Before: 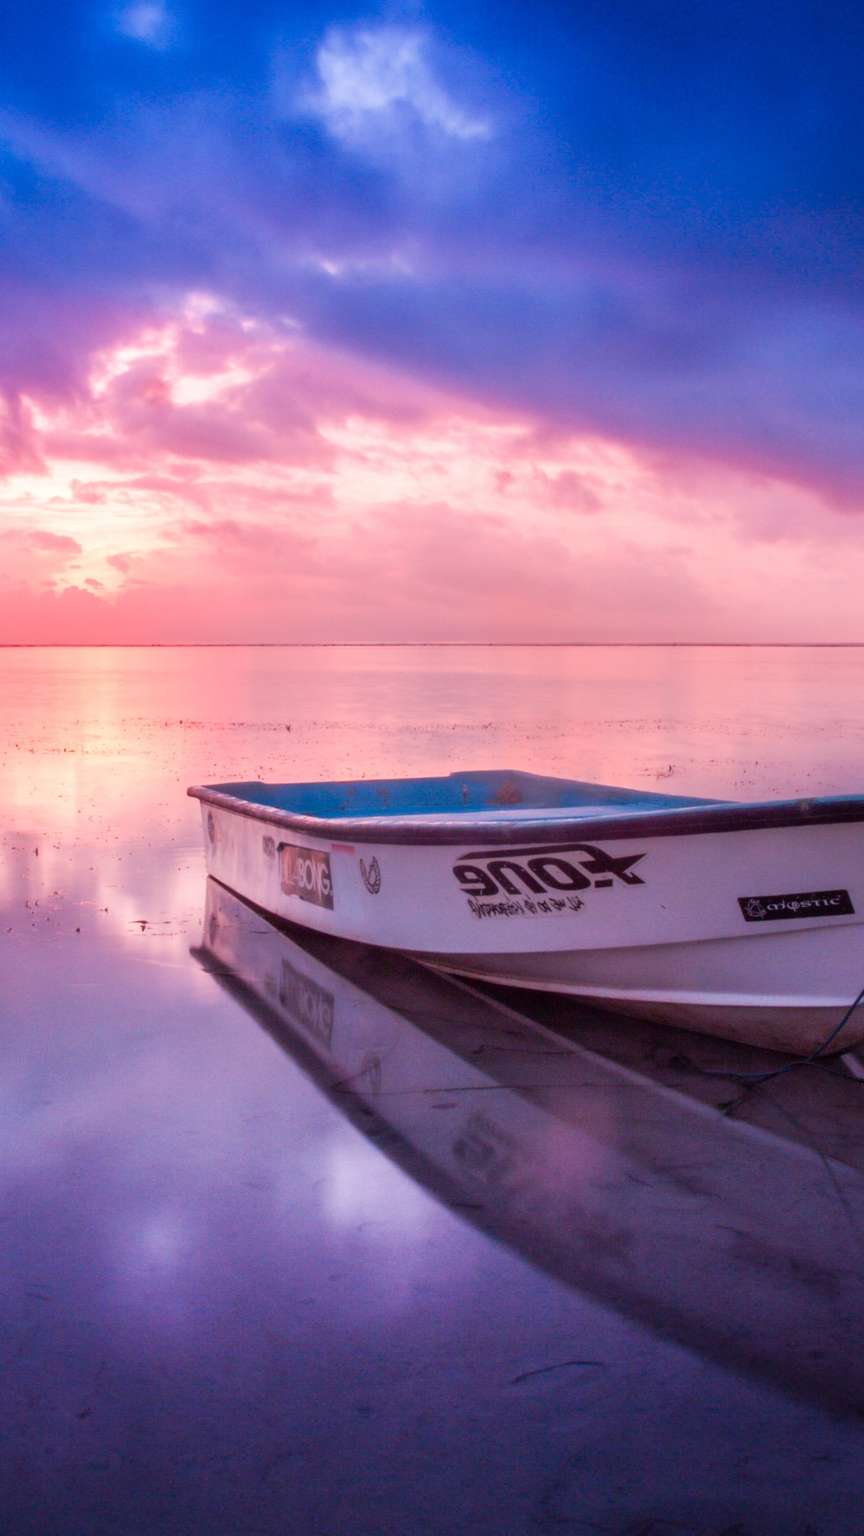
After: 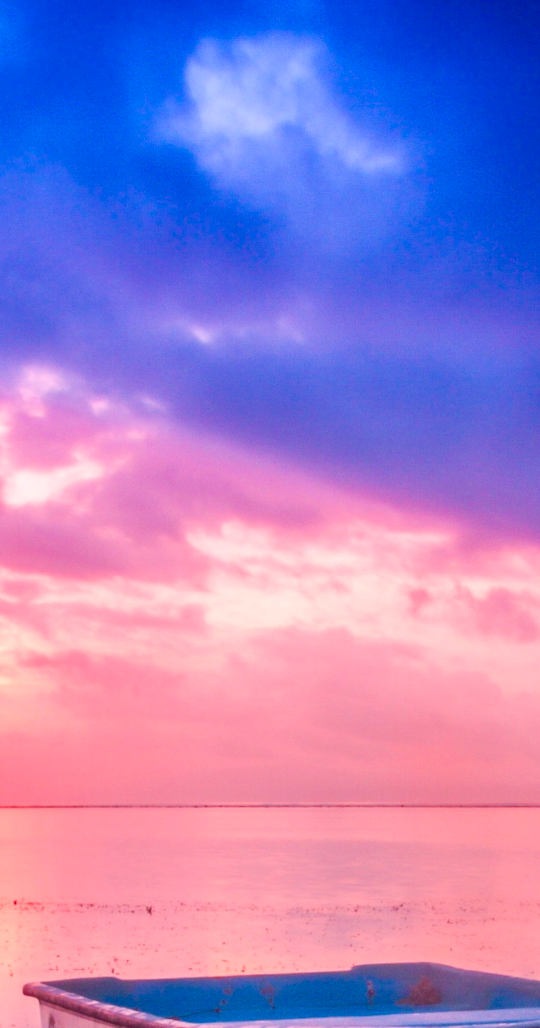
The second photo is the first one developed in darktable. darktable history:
tone equalizer: on, module defaults
color balance rgb: perceptual saturation grading › global saturation 25%, global vibrance 20%
crop: left 19.556%, right 30.401%, bottom 46.458%
